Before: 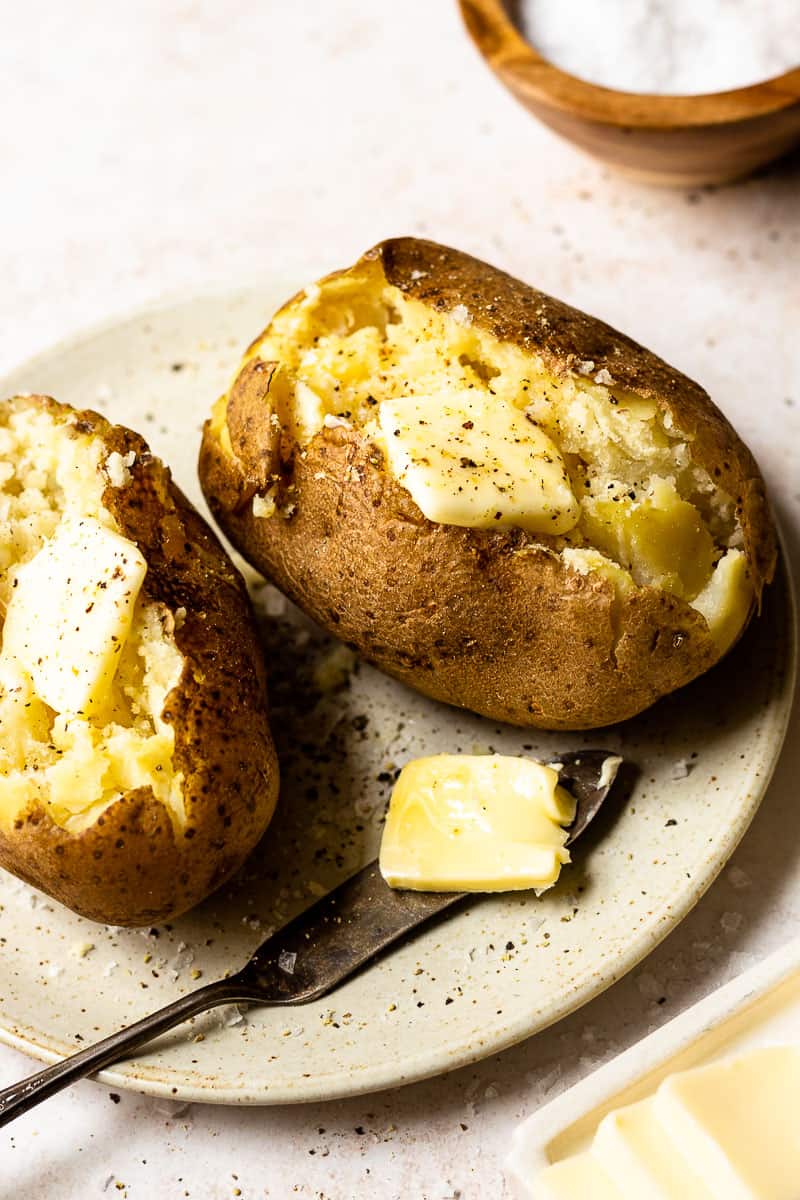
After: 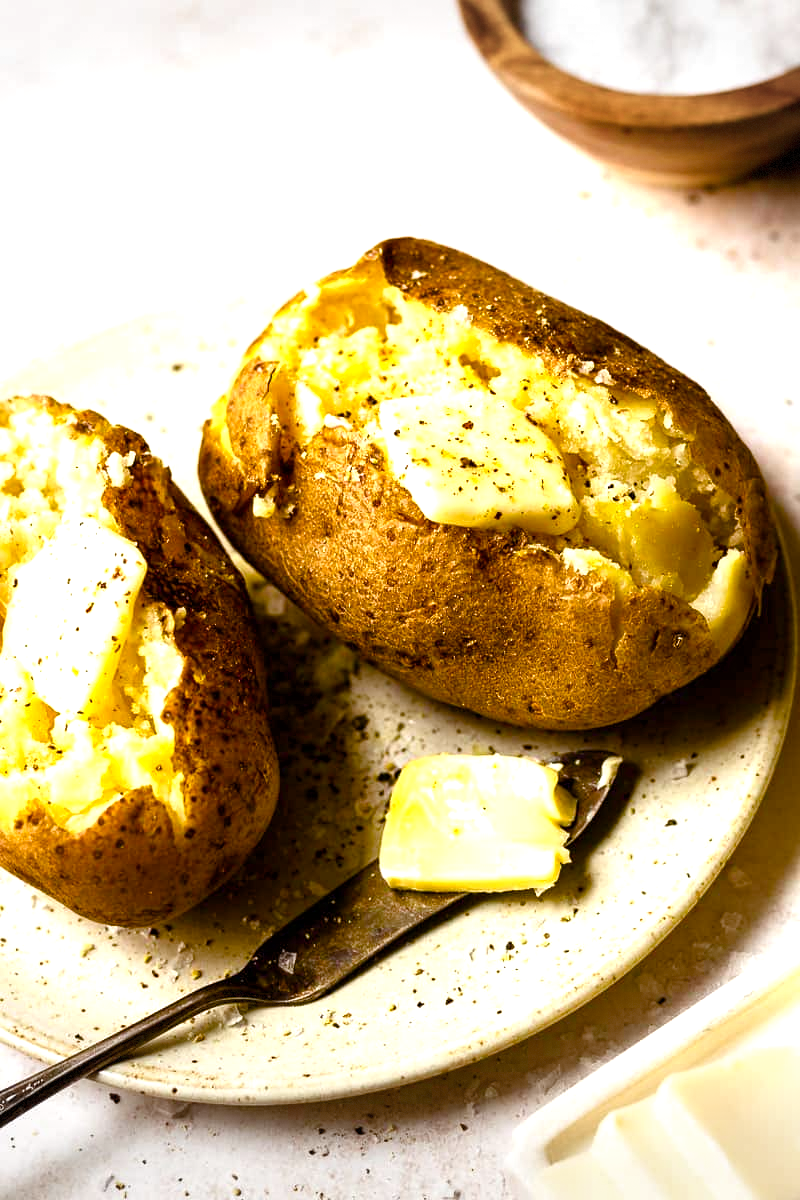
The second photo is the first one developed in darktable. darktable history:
color balance rgb: linear chroma grading › shadows -2.2%, linear chroma grading › highlights -15%, linear chroma grading › global chroma -10%, linear chroma grading › mid-tones -10%, perceptual saturation grading › global saturation 45%, perceptual saturation grading › highlights -50%, perceptual saturation grading › shadows 30%, perceptual brilliance grading › global brilliance 18%, global vibrance 45%
vignetting: fall-off start 100%, brightness -0.406, saturation -0.3, width/height ratio 1.324, dithering 8-bit output, unbound false
rotate and perspective: automatic cropping off
